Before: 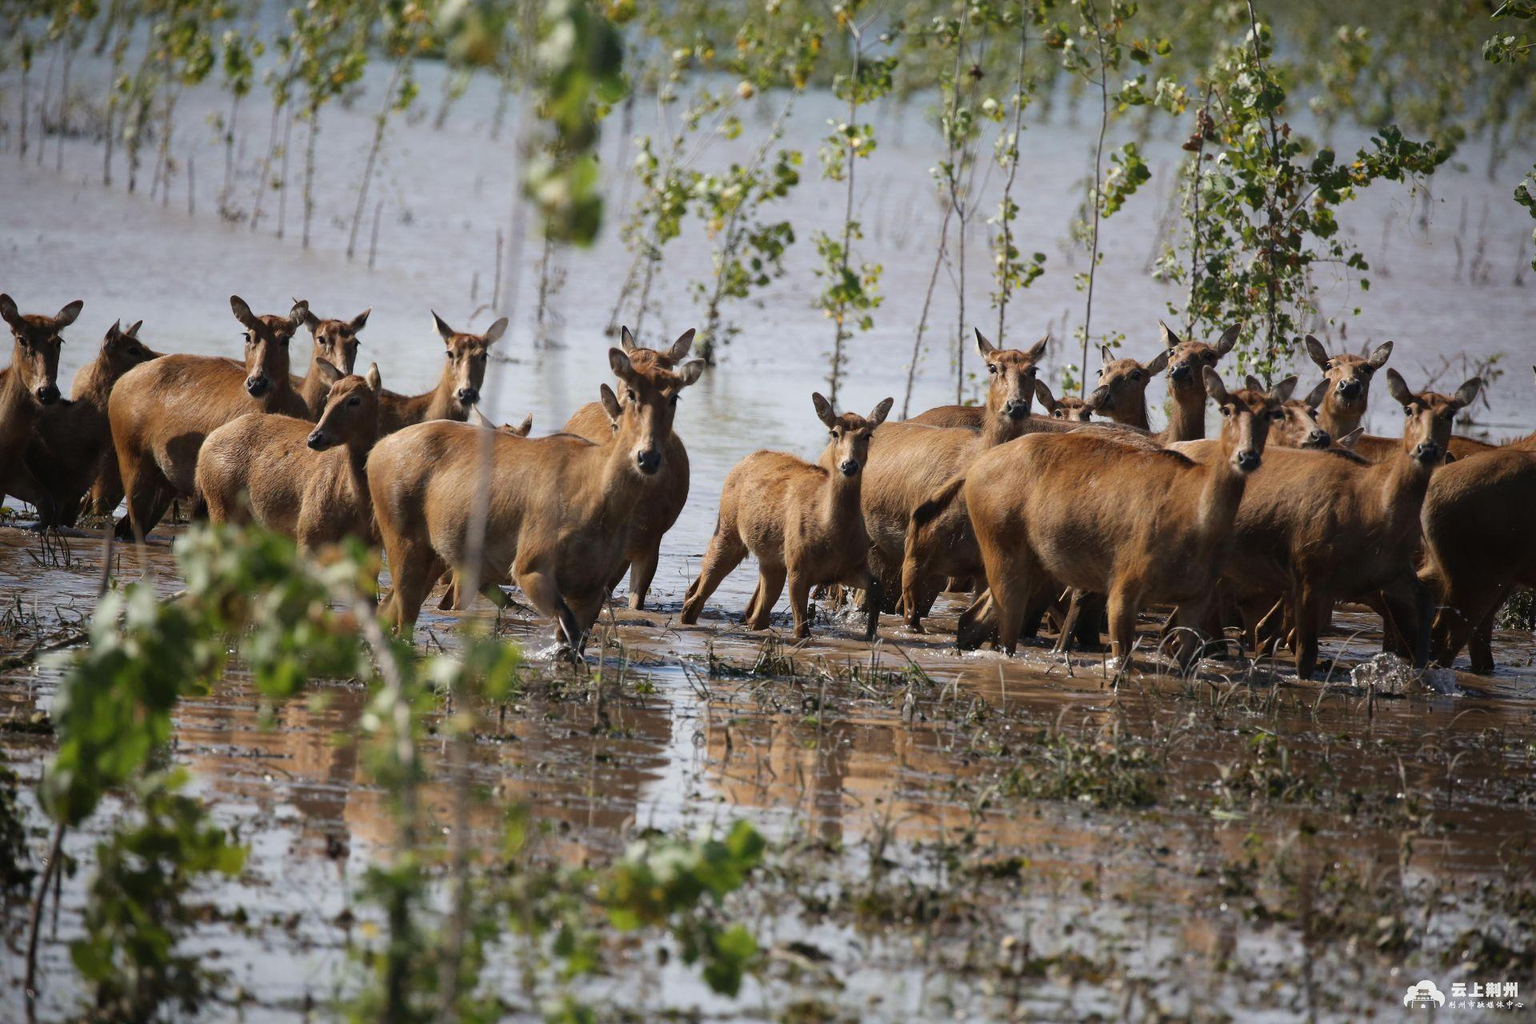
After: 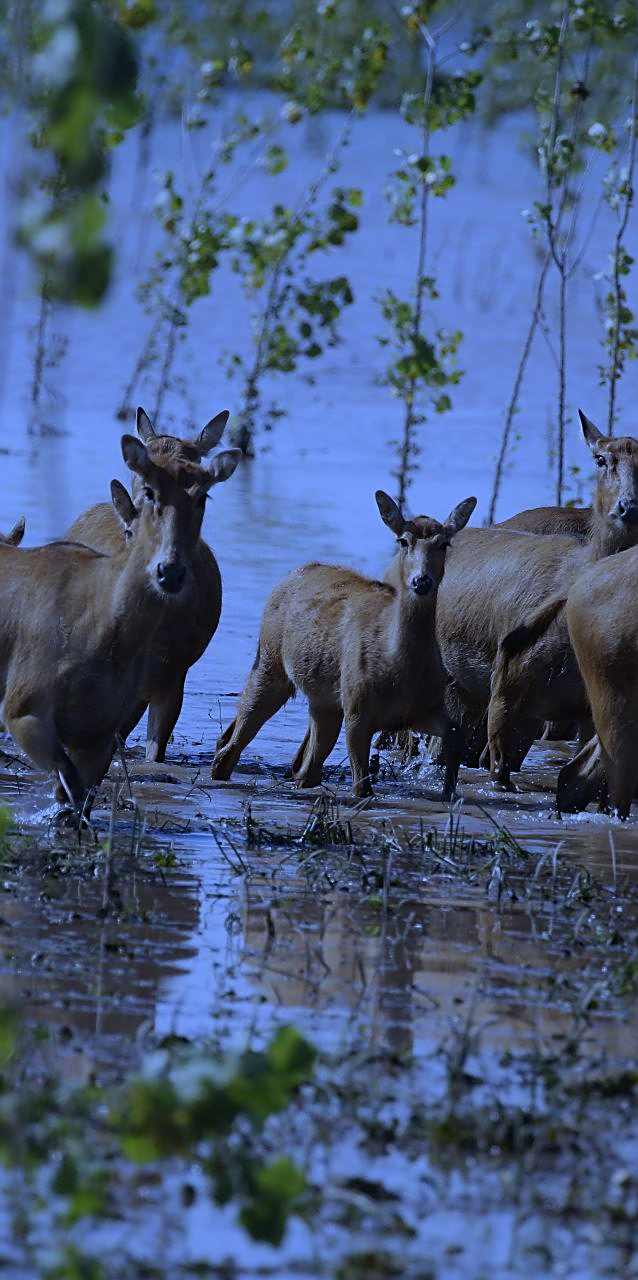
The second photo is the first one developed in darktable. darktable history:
exposure: exposure -1 EV, compensate highlight preservation false
sharpen: on, module defaults
white balance: red 0.766, blue 1.537
crop: left 33.36%, right 33.36%
